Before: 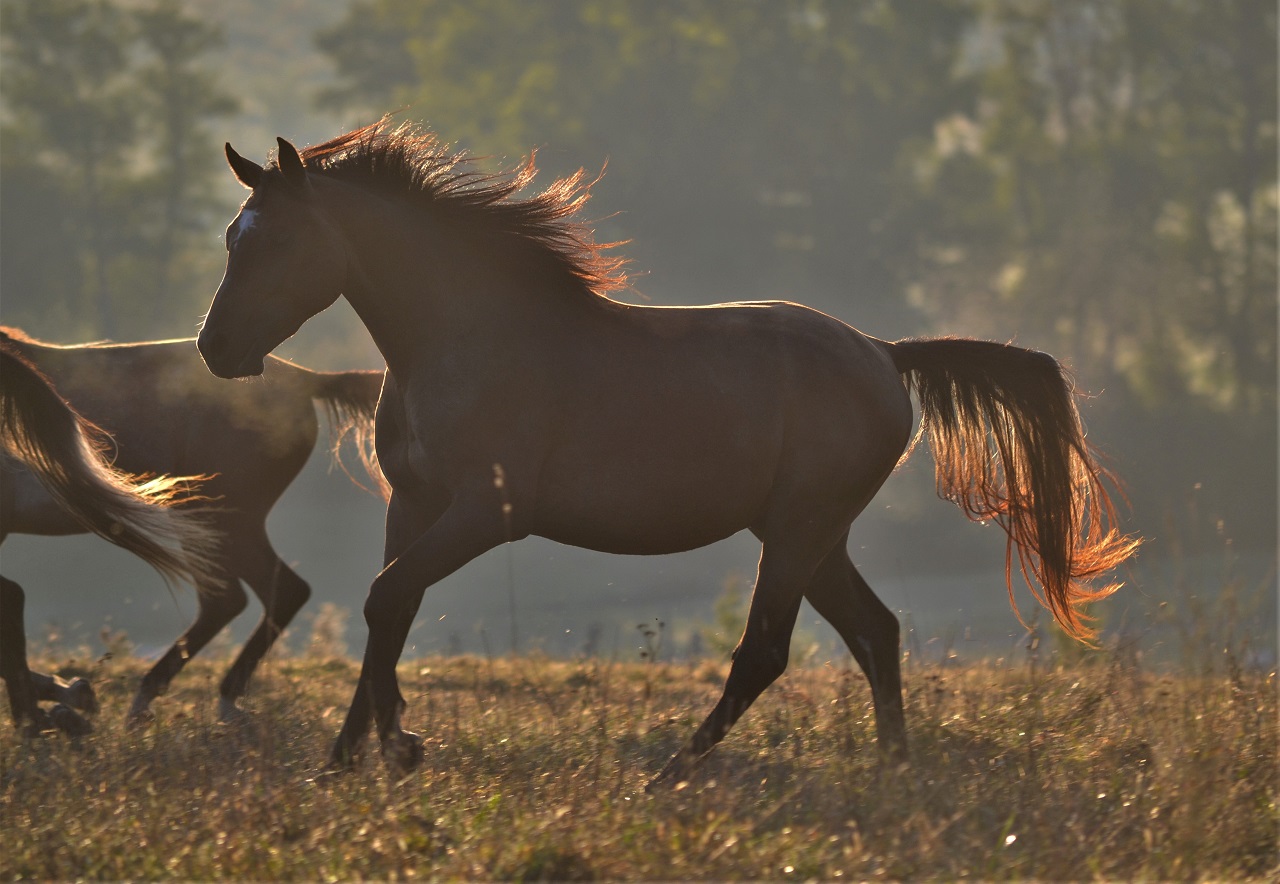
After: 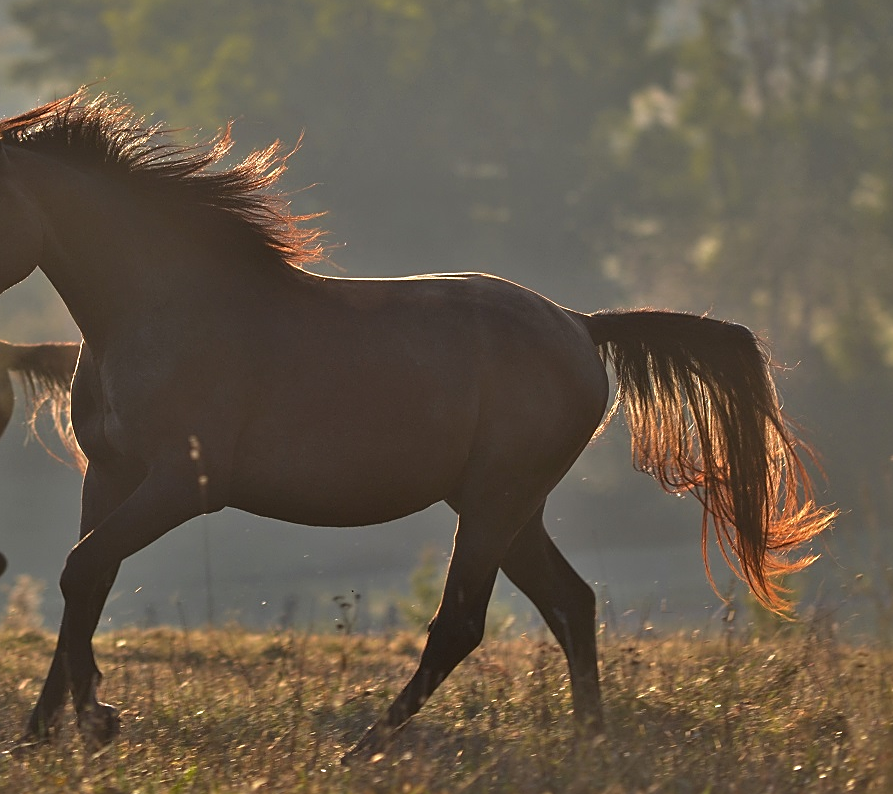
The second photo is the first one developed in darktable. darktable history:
crop and rotate: left 23.821%, top 3.182%, right 6.353%, bottom 6.889%
sharpen: on, module defaults
